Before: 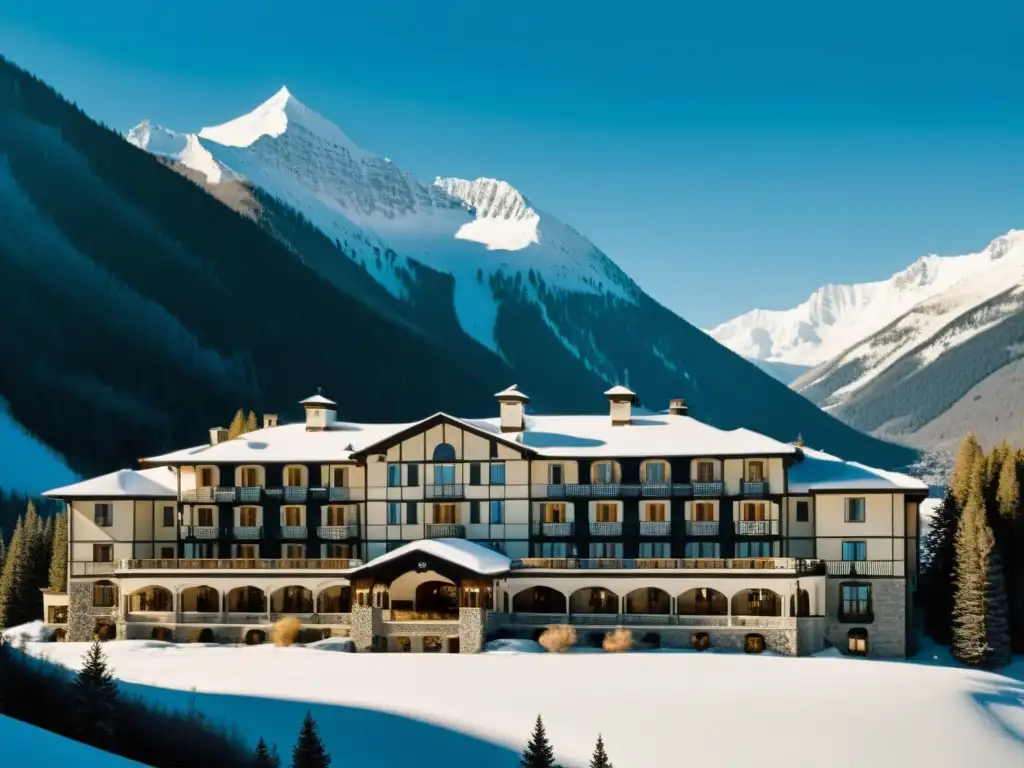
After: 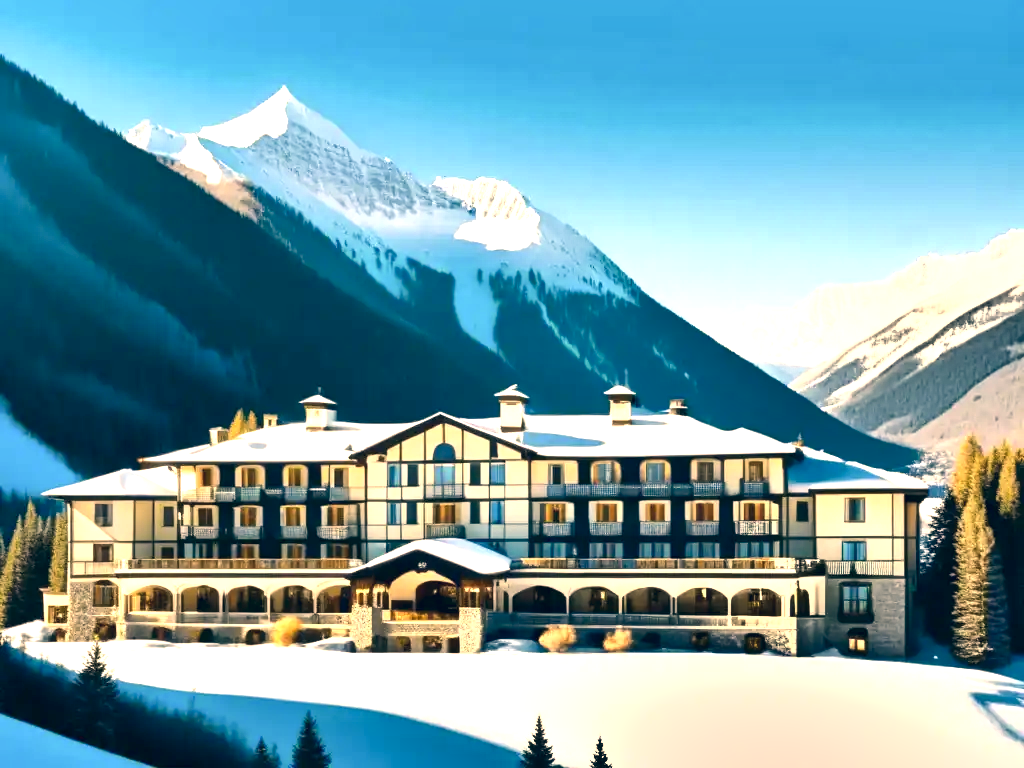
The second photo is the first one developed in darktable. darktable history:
shadows and highlights: highlights color adjustment 0%, soften with gaussian
color correction: highlights a* 10.32, highlights b* 14.66, shadows a* -9.59, shadows b* -15.02
exposure: black level correction 0, exposure 1.388 EV, compensate exposure bias true, compensate highlight preservation false
